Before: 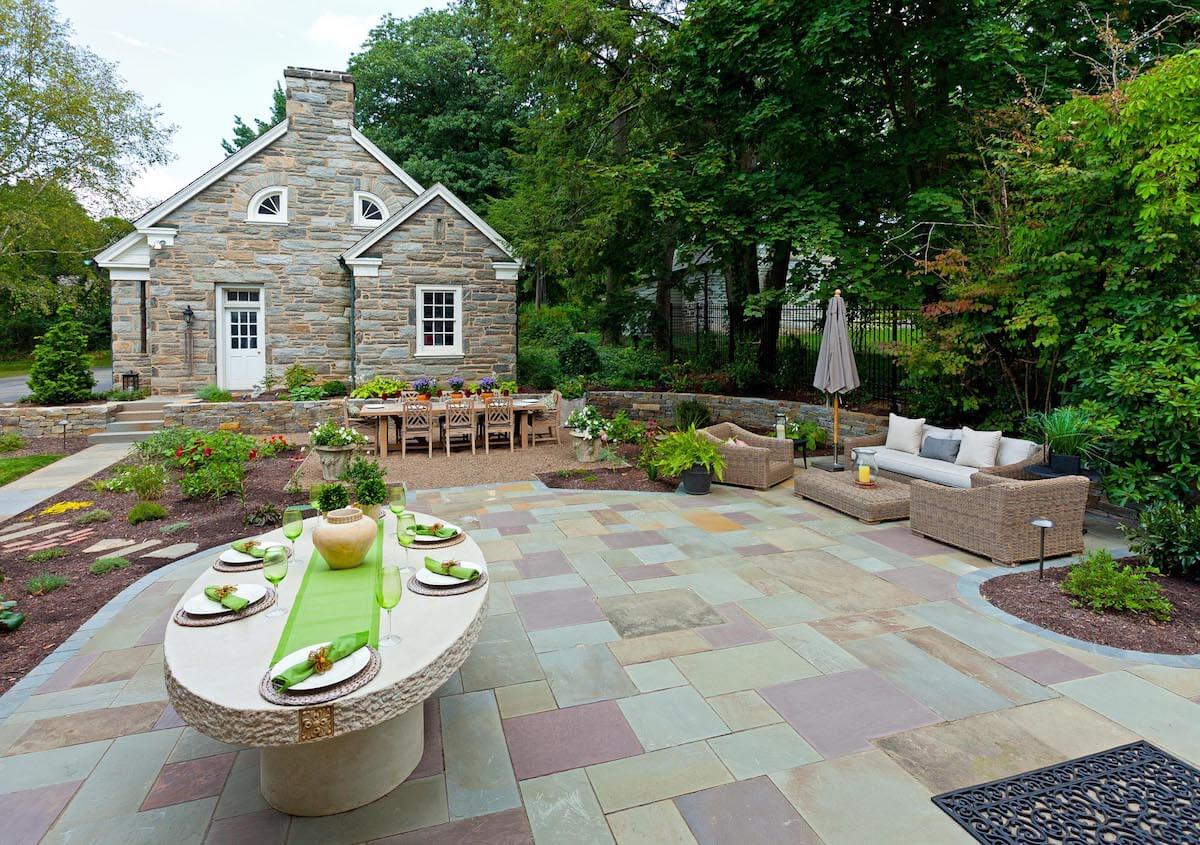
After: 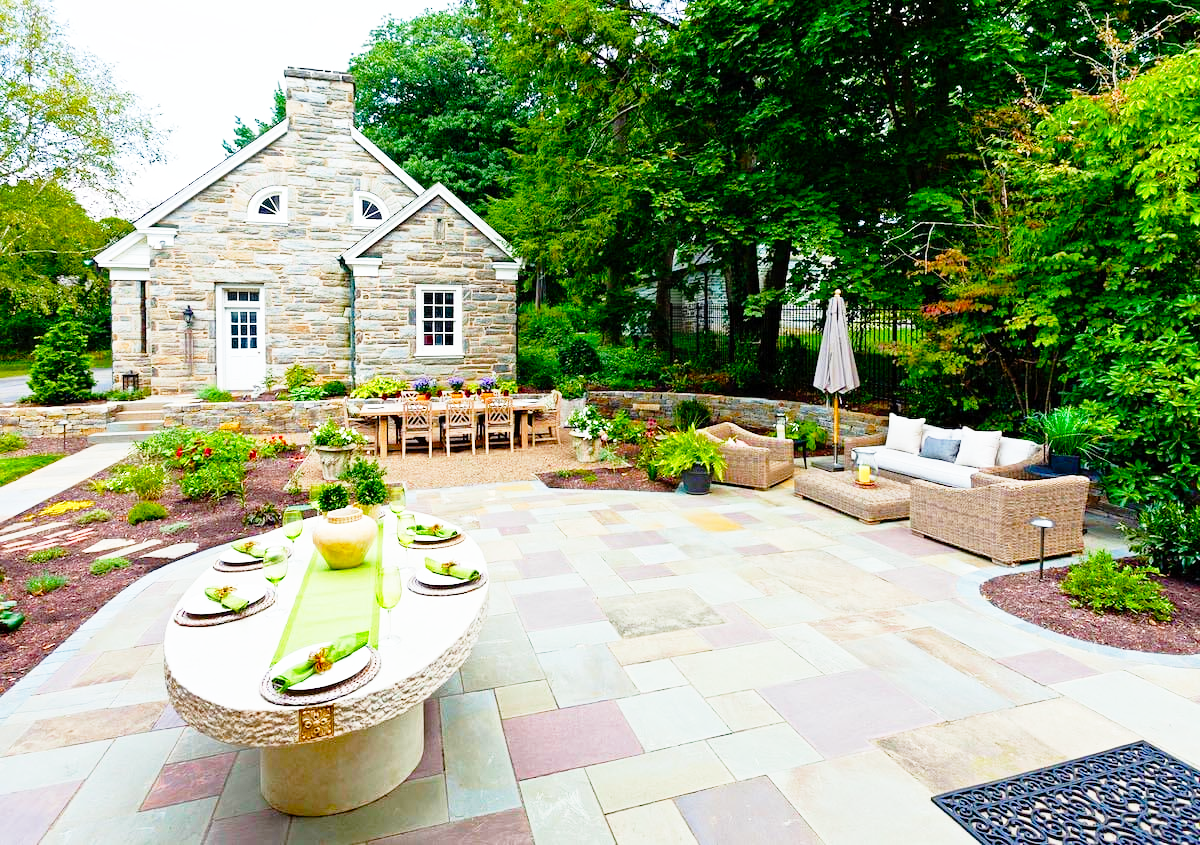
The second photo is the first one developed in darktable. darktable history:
color balance rgb: power › hue 212.77°, perceptual saturation grading › global saturation 19.475%, perceptual saturation grading › highlights -24.957%, perceptual saturation grading › shadows 49.258%, global vibrance 9.18%
tone equalizer: edges refinement/feathering 500, mask exposure compensation -1.57 EV, preserve details no
base curve: curves: ch0 [(0, 0) (0.012, 0.01) (0.073, 0.168) (0.31, 0.711) (0.645, 0.957) (1, 1)], preserve colors none
